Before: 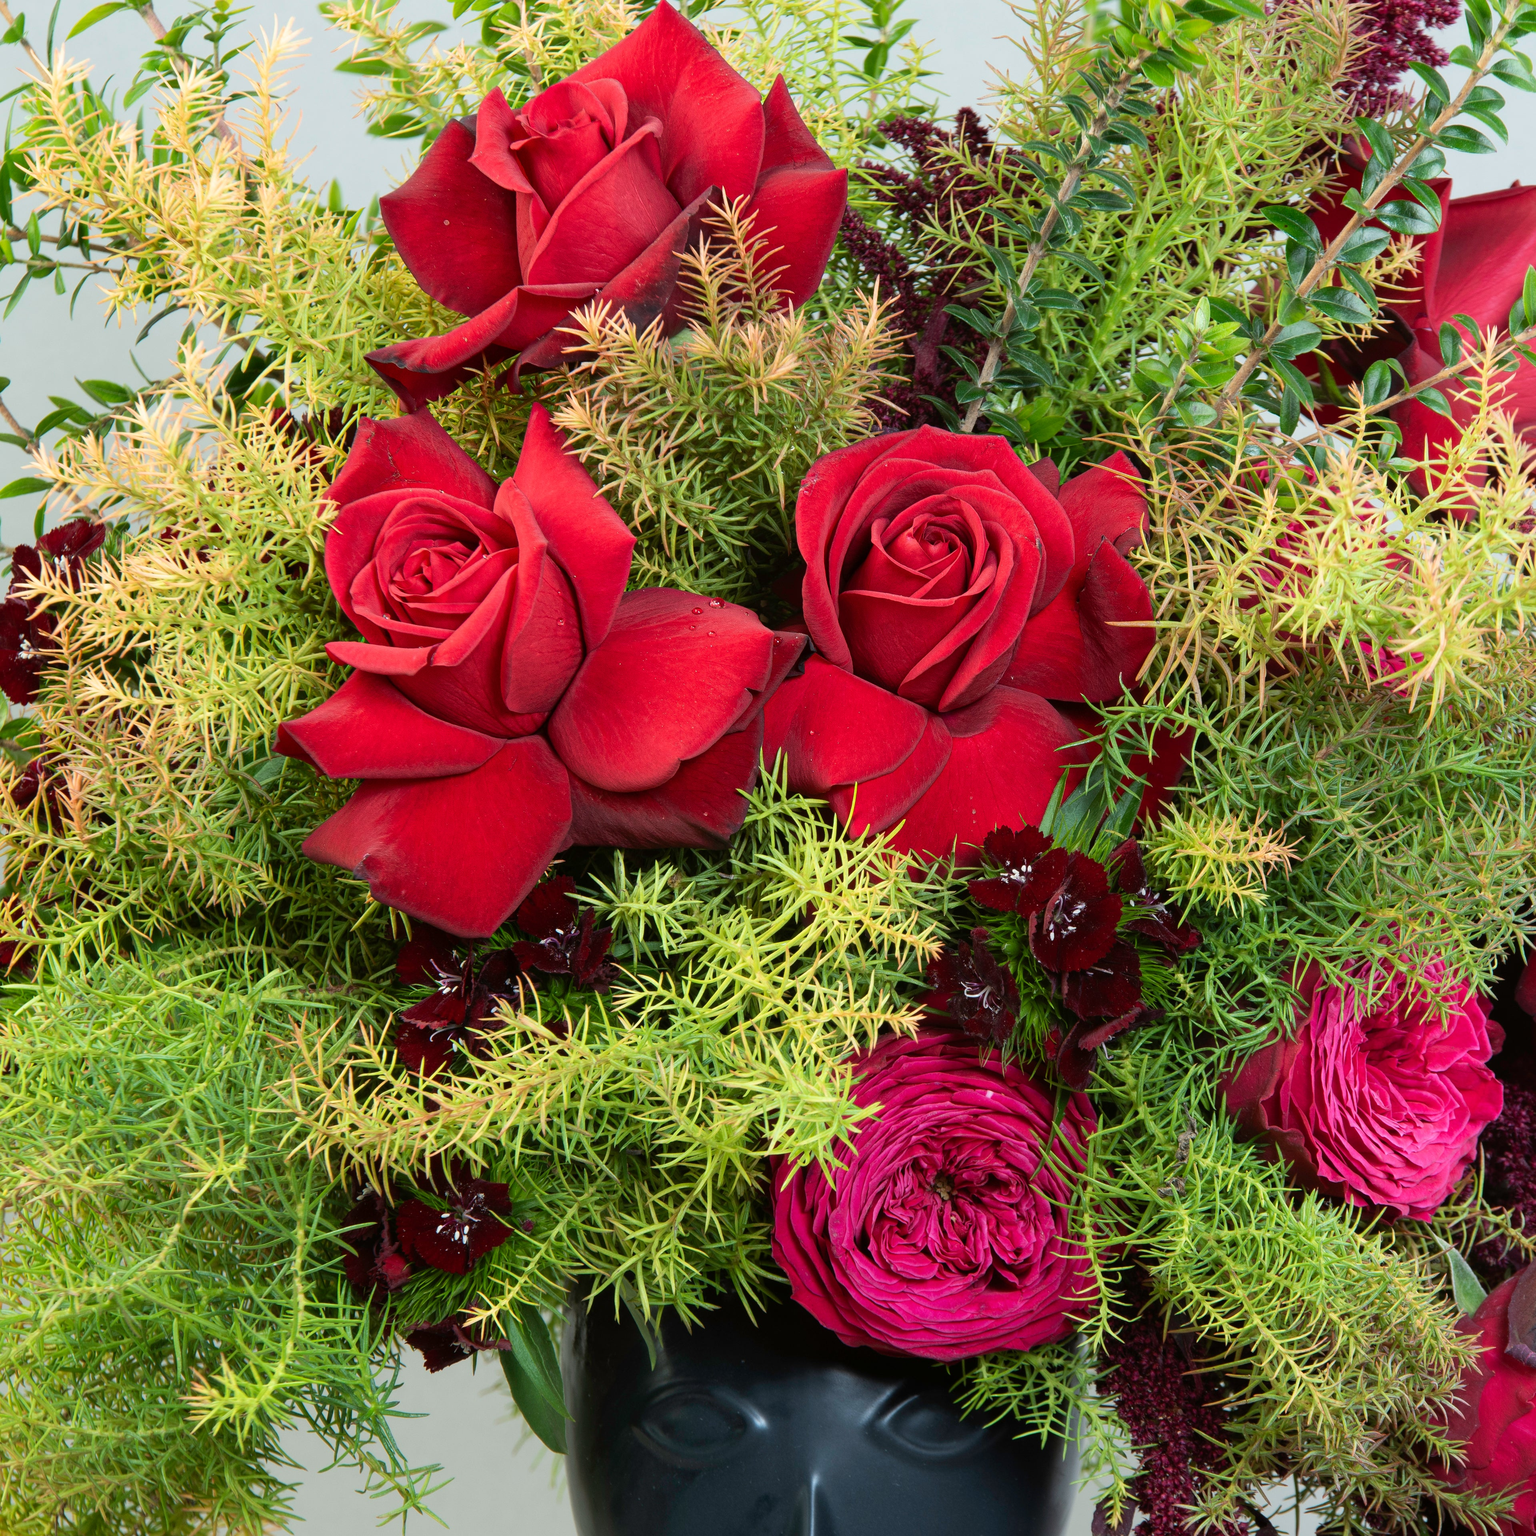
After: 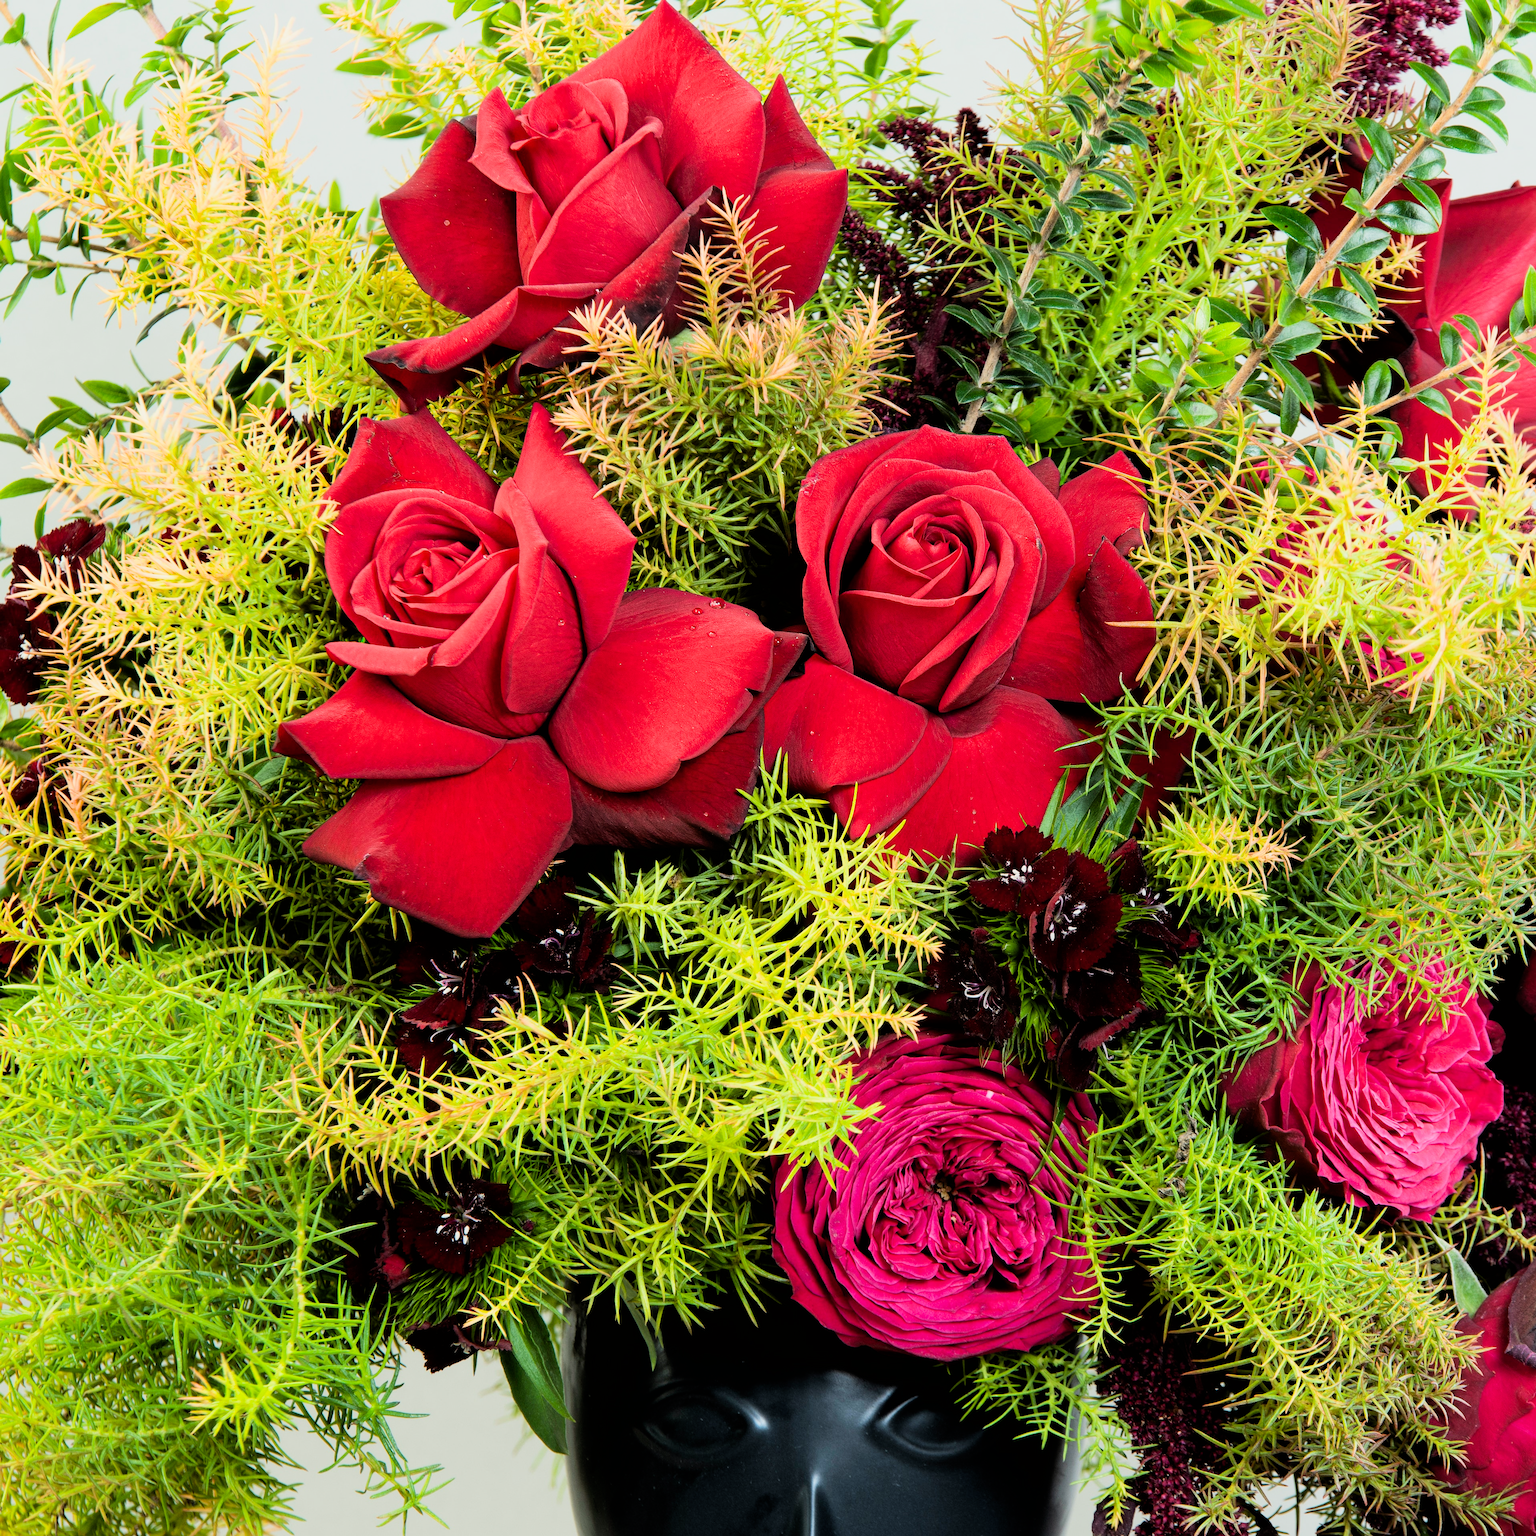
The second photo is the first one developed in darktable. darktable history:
exposure: black level correction 0.001, exposure 0.5 EV, compensate exposure bias true, compensate highlight preservation false
filmic rgb: black relative exposure -5 EV, hardness 2.88, contrast 1.4, highlights saturation mix -30%
color calibration: output colorfulness [0, 0.315, 0, 0], x 0.341, y 0.355, temperature 5166 K
